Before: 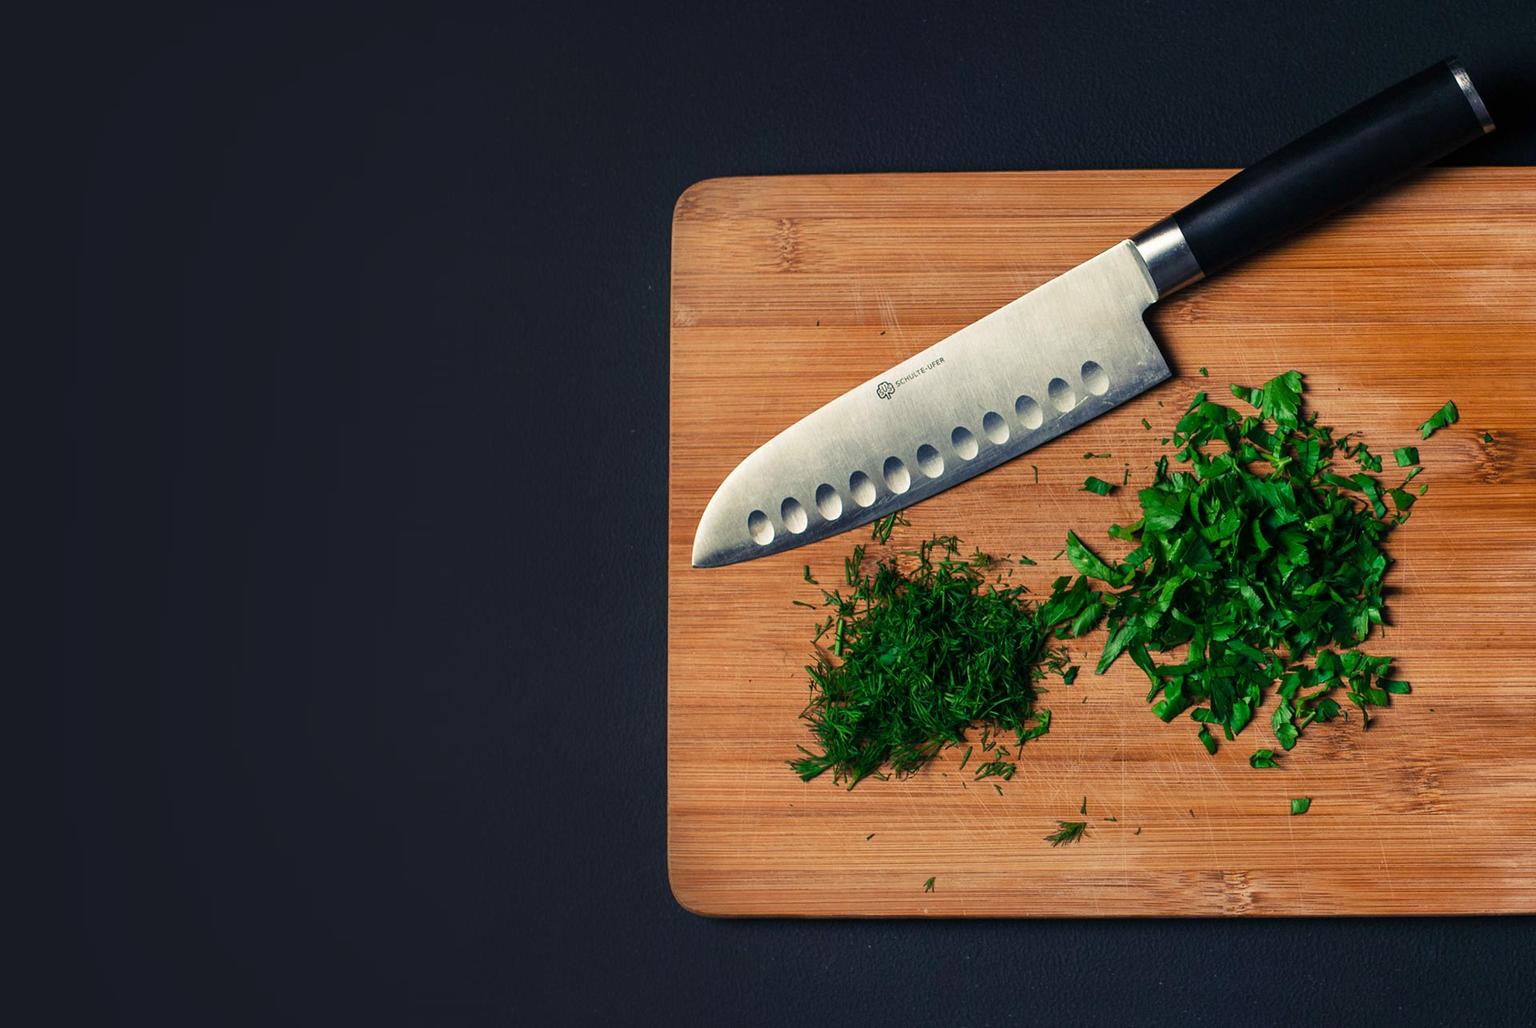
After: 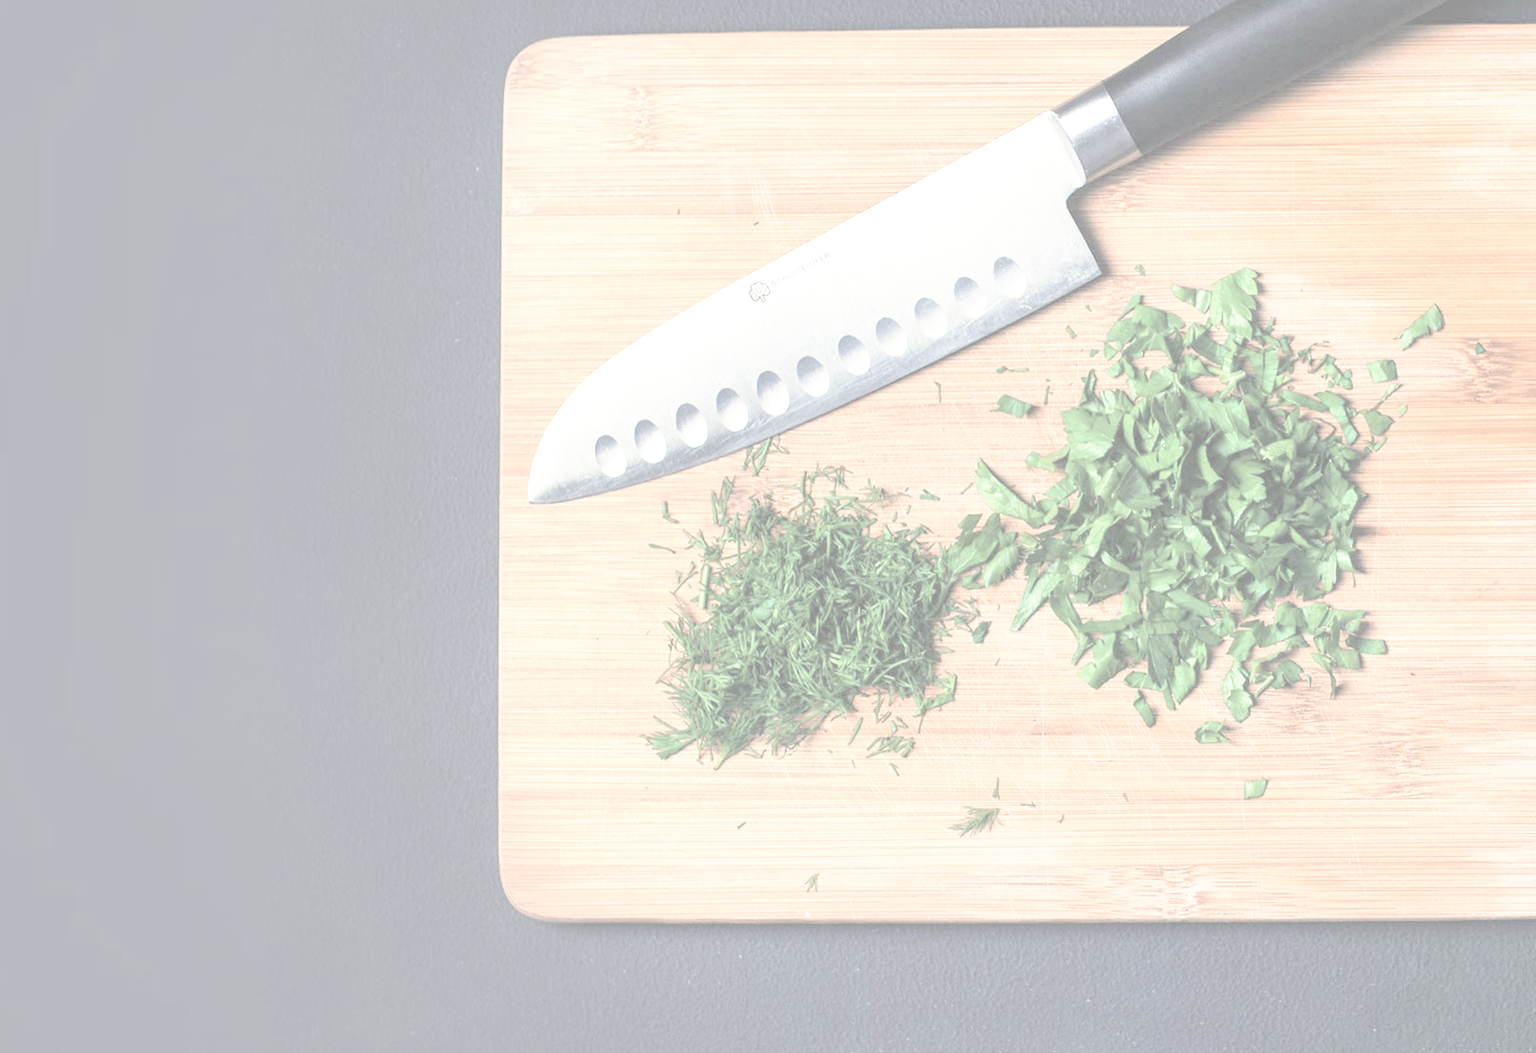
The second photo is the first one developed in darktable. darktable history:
crop: left 16.315%, top 14.246%
base curve: curves: ch0 [(0, 0) (0.088, 0.125) (0.176, 0.251) (0.354, 0.501) (0.613, 0.749) (1, 0.877)], preserve colors none
white balance: red 0.98, blue 1.034
local contrast: detail 130%
levels: levels [0.072, 0.414, 0.976]
exposure: black level correction 0, exposure 1.1 EV, compensate highlight preservation false
contrast brightness saturation: contrast -0.32, brightness 0.75, saturation -0.78
